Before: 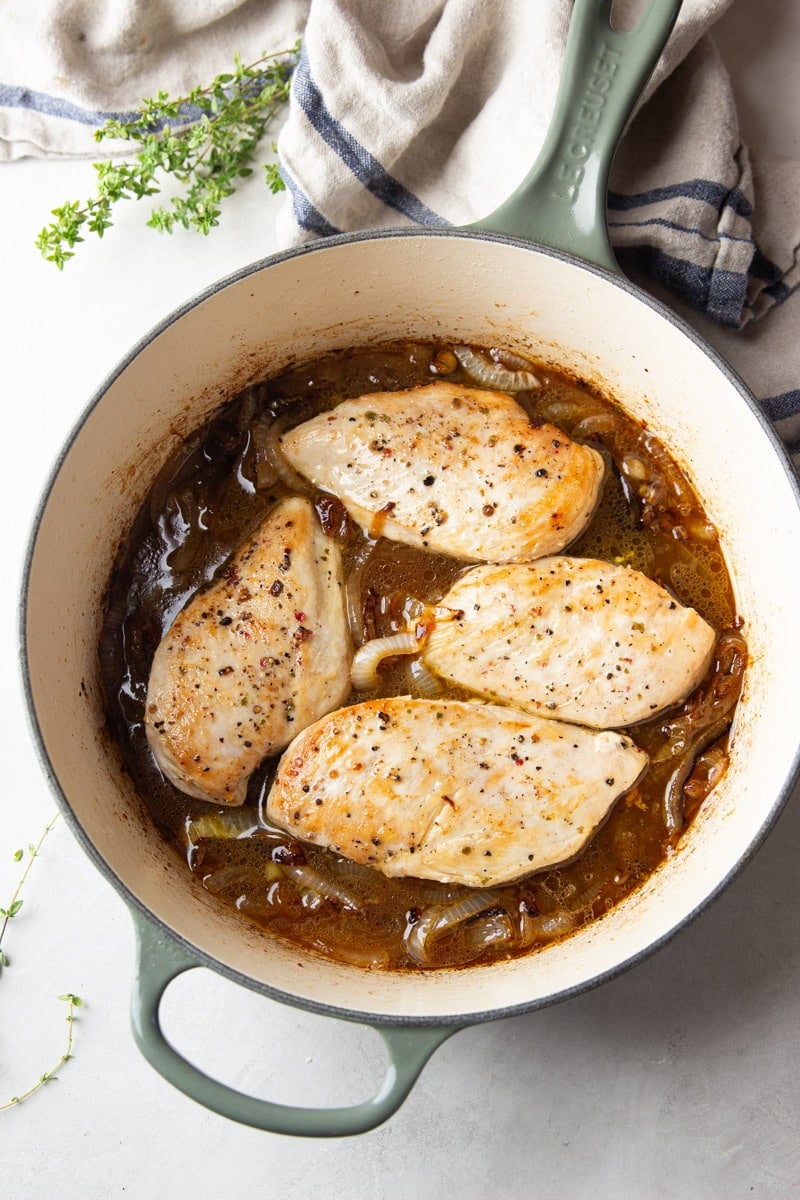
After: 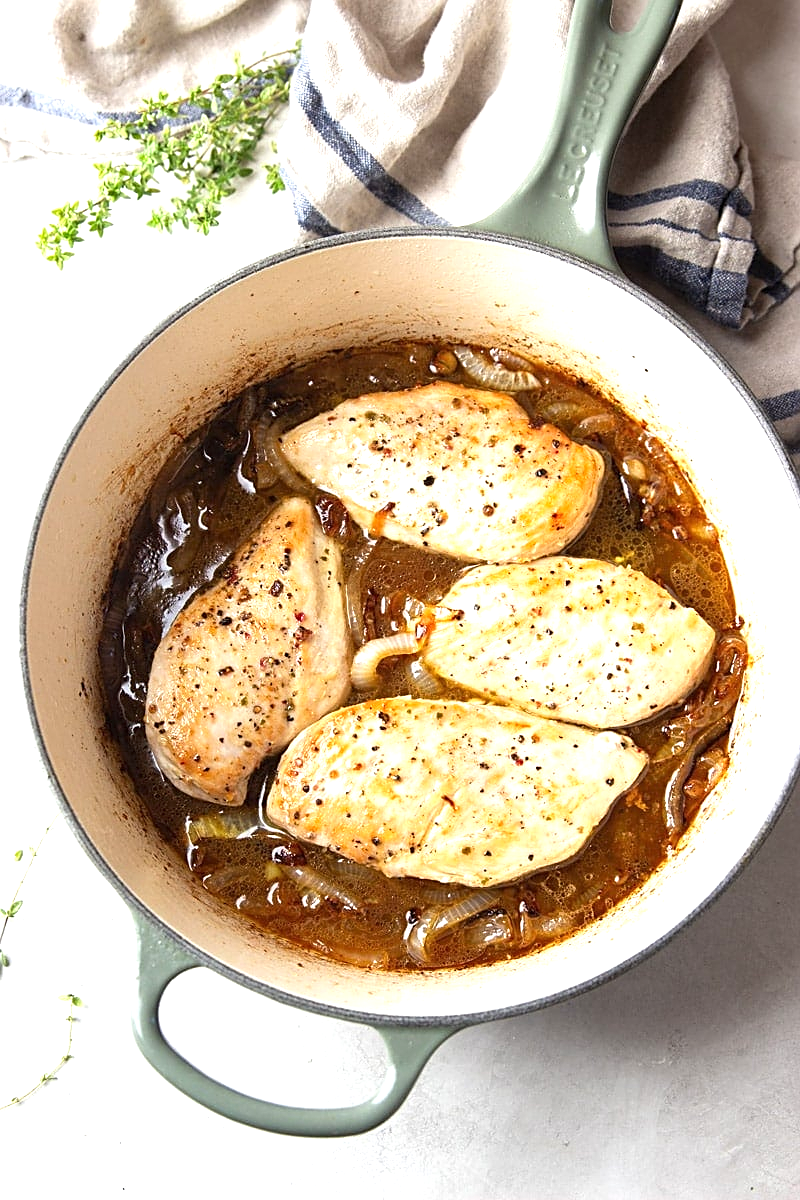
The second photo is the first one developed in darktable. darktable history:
exposure: black level correction 0, exposure 0.696 EV, compensate highlight preservation false
sharpen: on, module defaults
